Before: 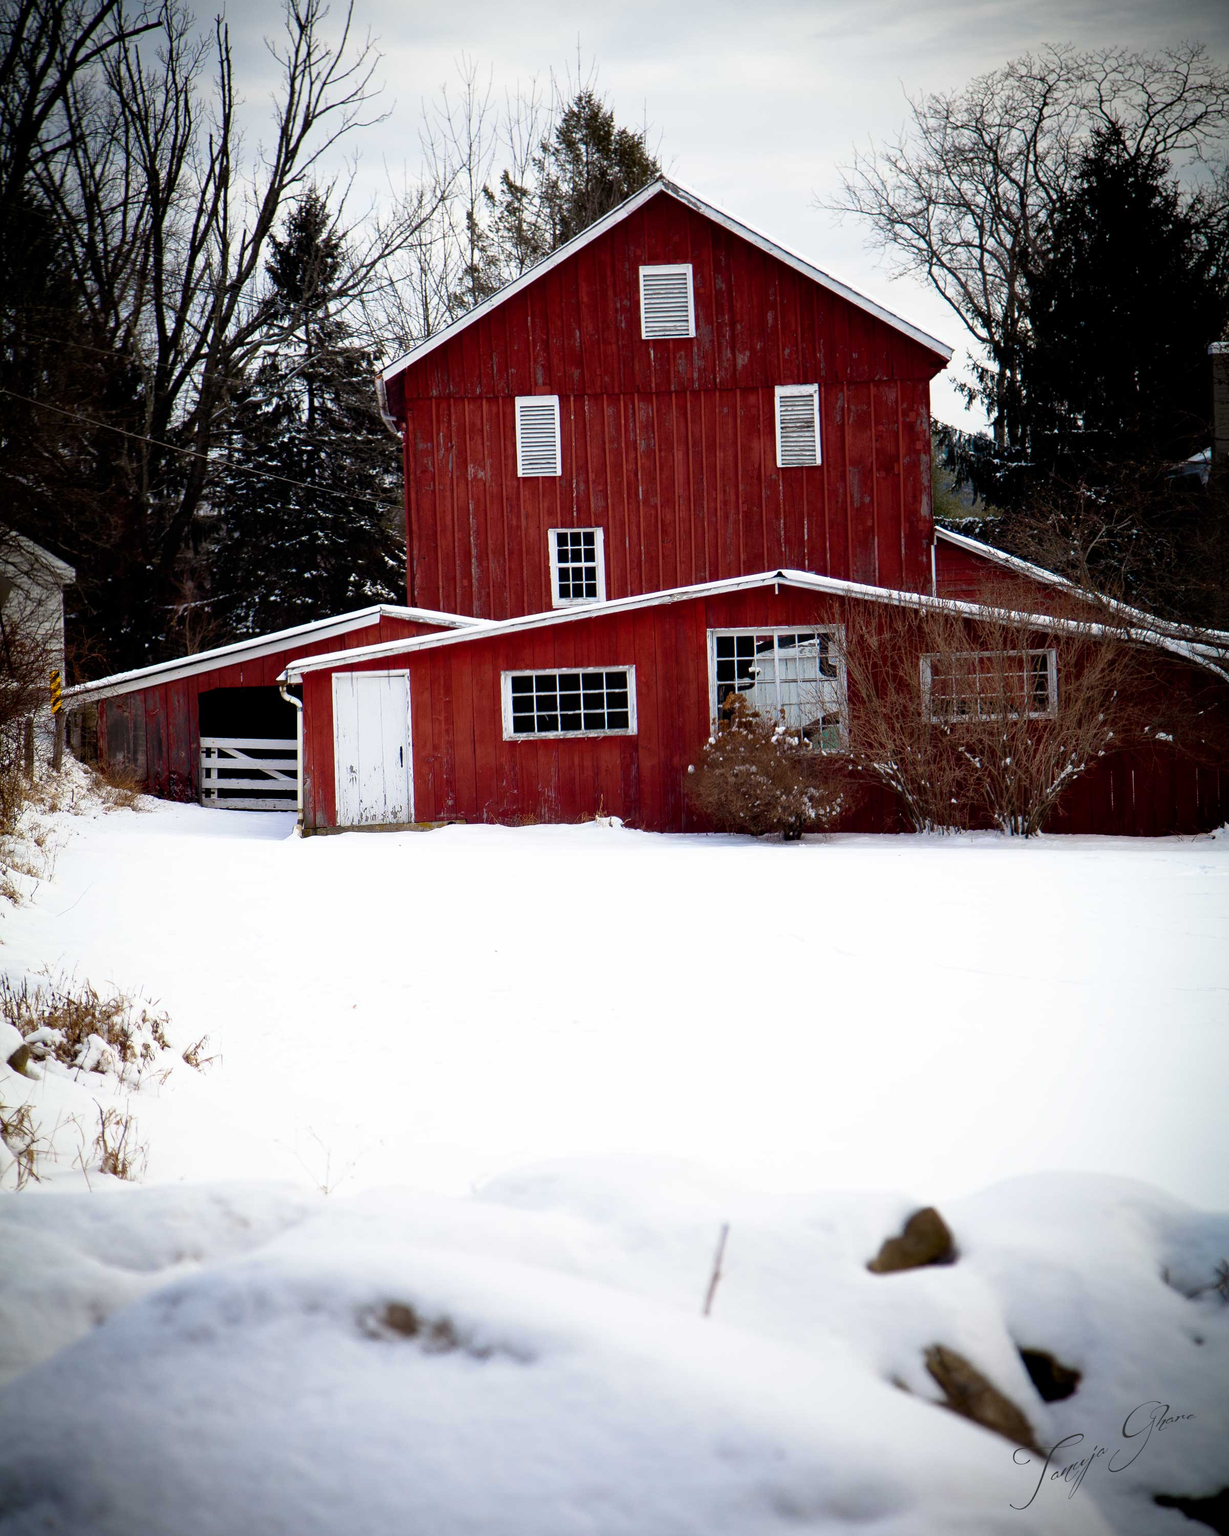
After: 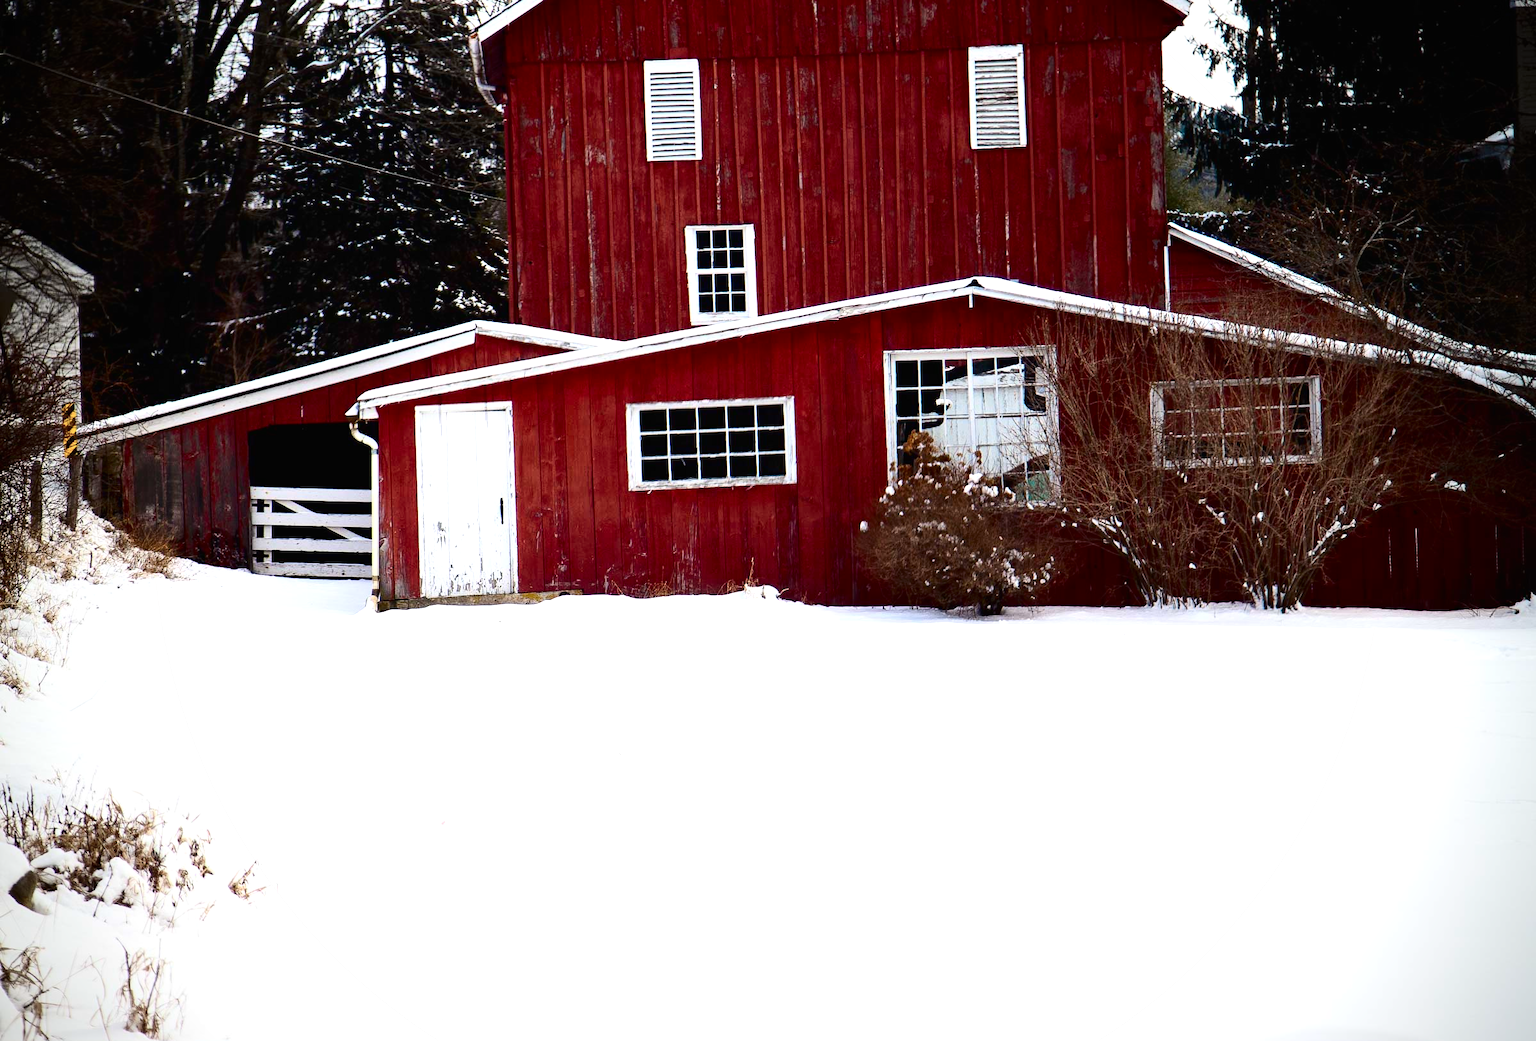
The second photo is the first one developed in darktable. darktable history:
exposure: black level correction -0.002, exposure 0.533 EV, compensate exposure bias true, compensate highlight preservation false
crop and rotate: top 22.686%, bottom 23.018%
vignetting: fall-off radius 61.14%, unbound false
contrast brightness saturation: contrast 0.28
